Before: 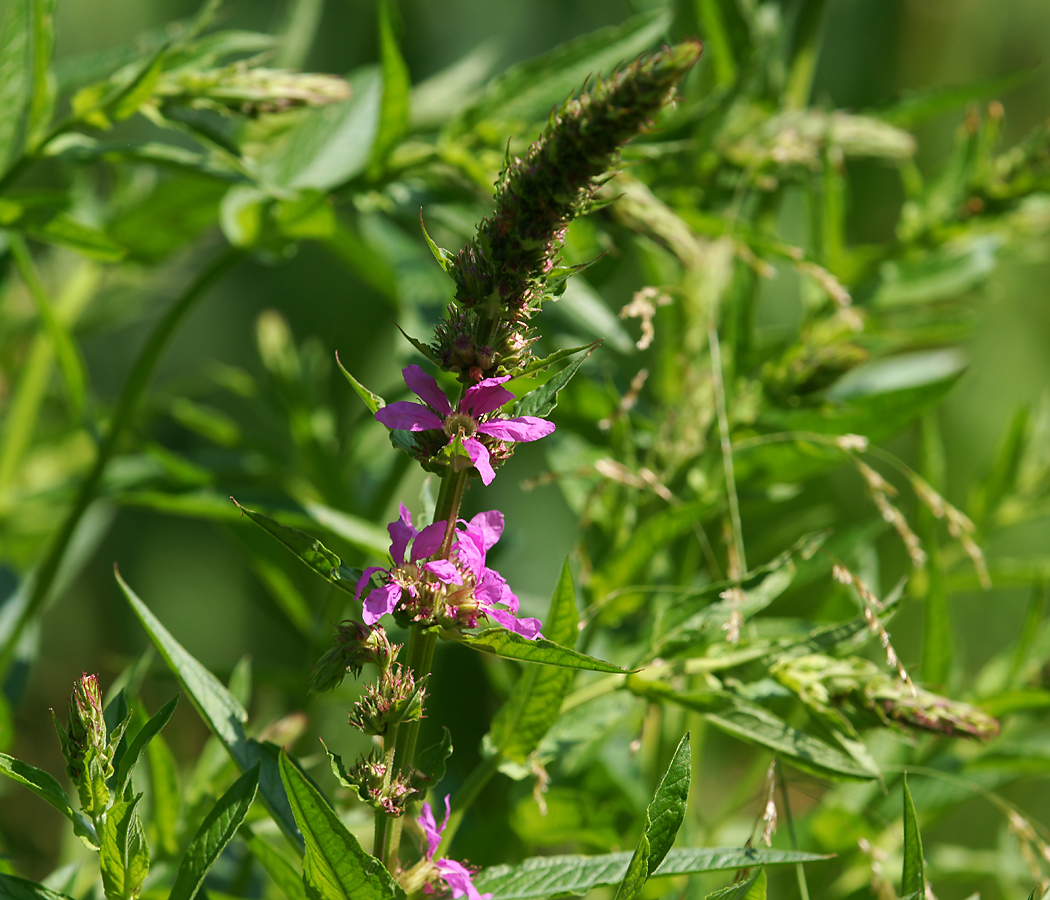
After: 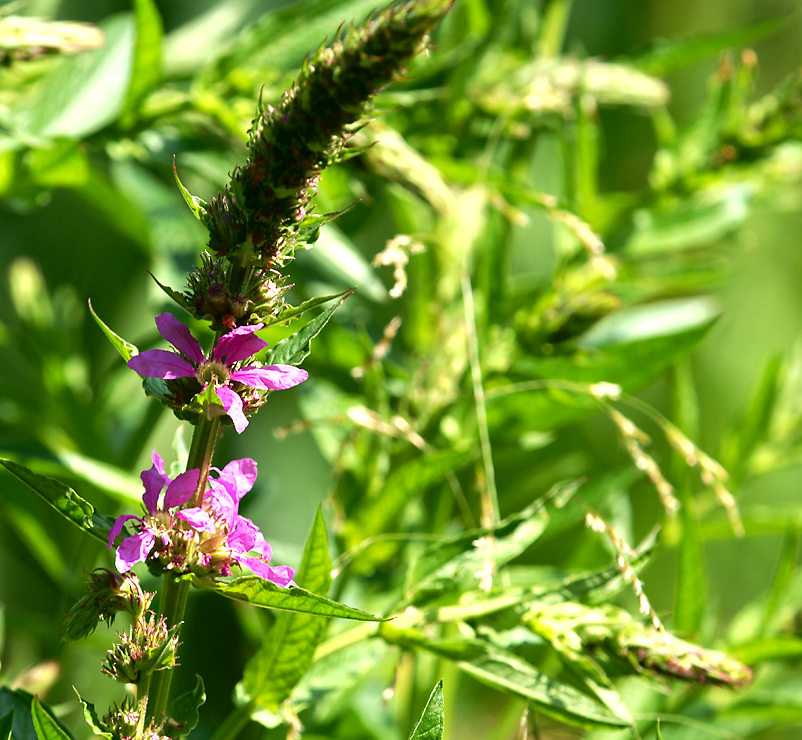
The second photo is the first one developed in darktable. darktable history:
crop: left 23.528%, top 5.827%, bottom 11.88%
tone curve: curves: ch0 [(0, 0) (0.003, 0.001) (0.011, 0.004) (0.025, 0.011) (0.044, 0.021) (0.069, 0.028) (0.1, 0.036) (0.136, 0.051) (0.177, 0.085) (0.224, 0.127) (0.277, 0.193) (0.335, 0.266) (0.399, 0.338) (0.468, 0.419) (0.543, 0.504) (0.623, 0.593) (0.709, 0.689) (0.801, 0.784) (0.898, 0.888) (1, 1)], color space Lab, independent channels, preserve colors none
exposure: exposure 1 EV, compensate highlight preservation false
